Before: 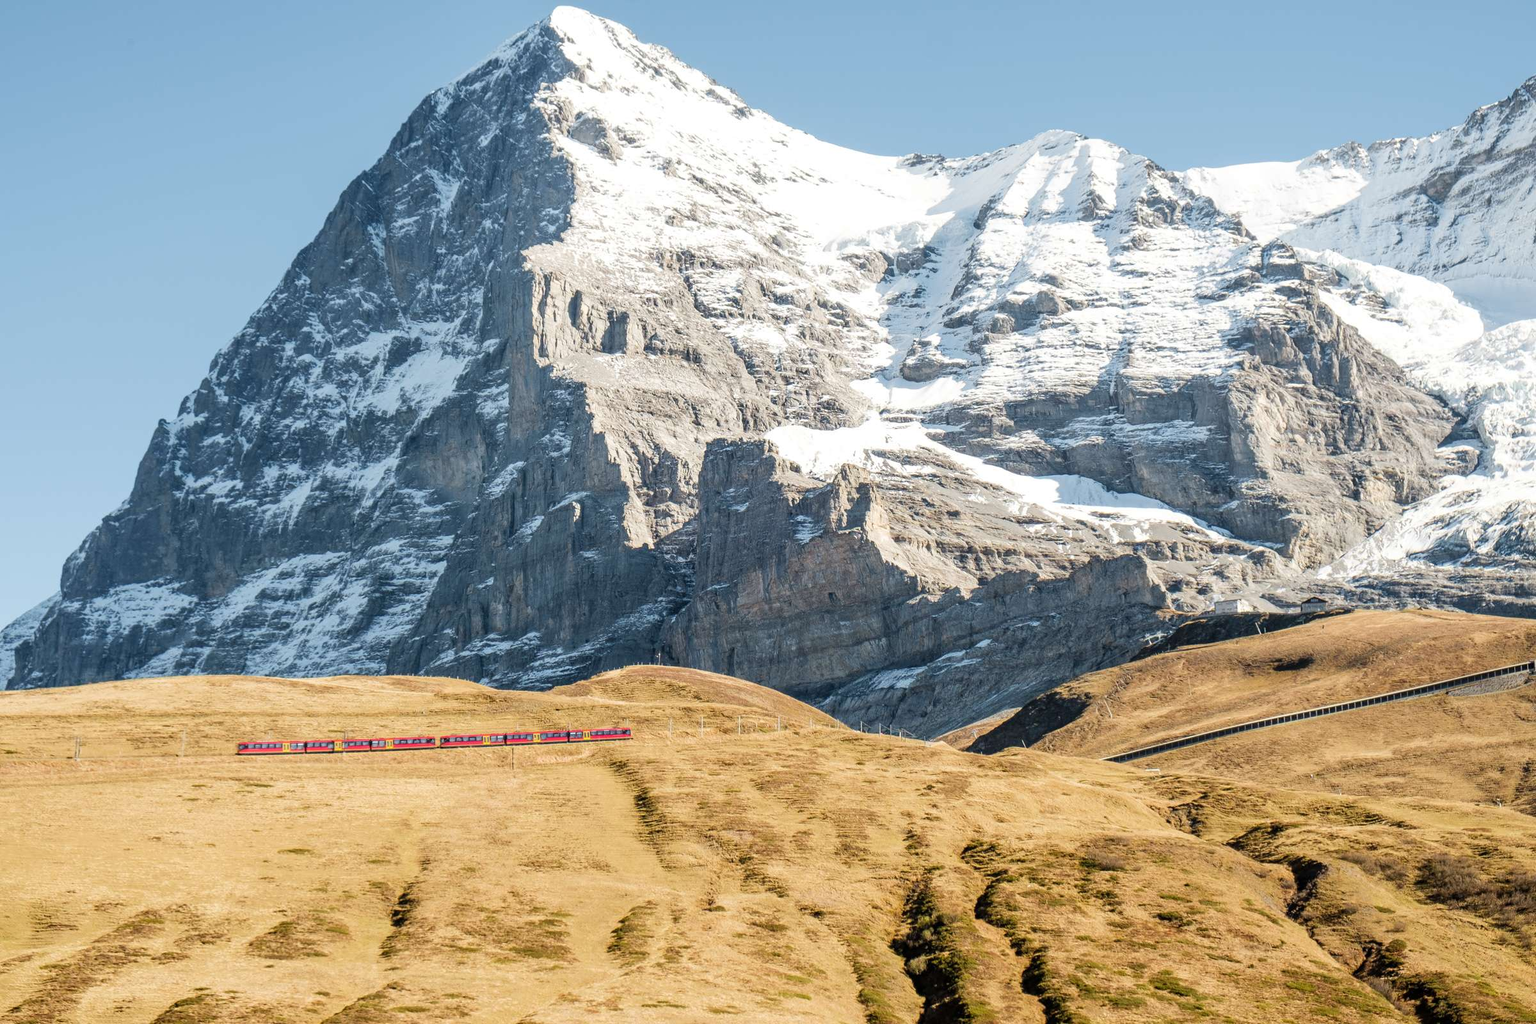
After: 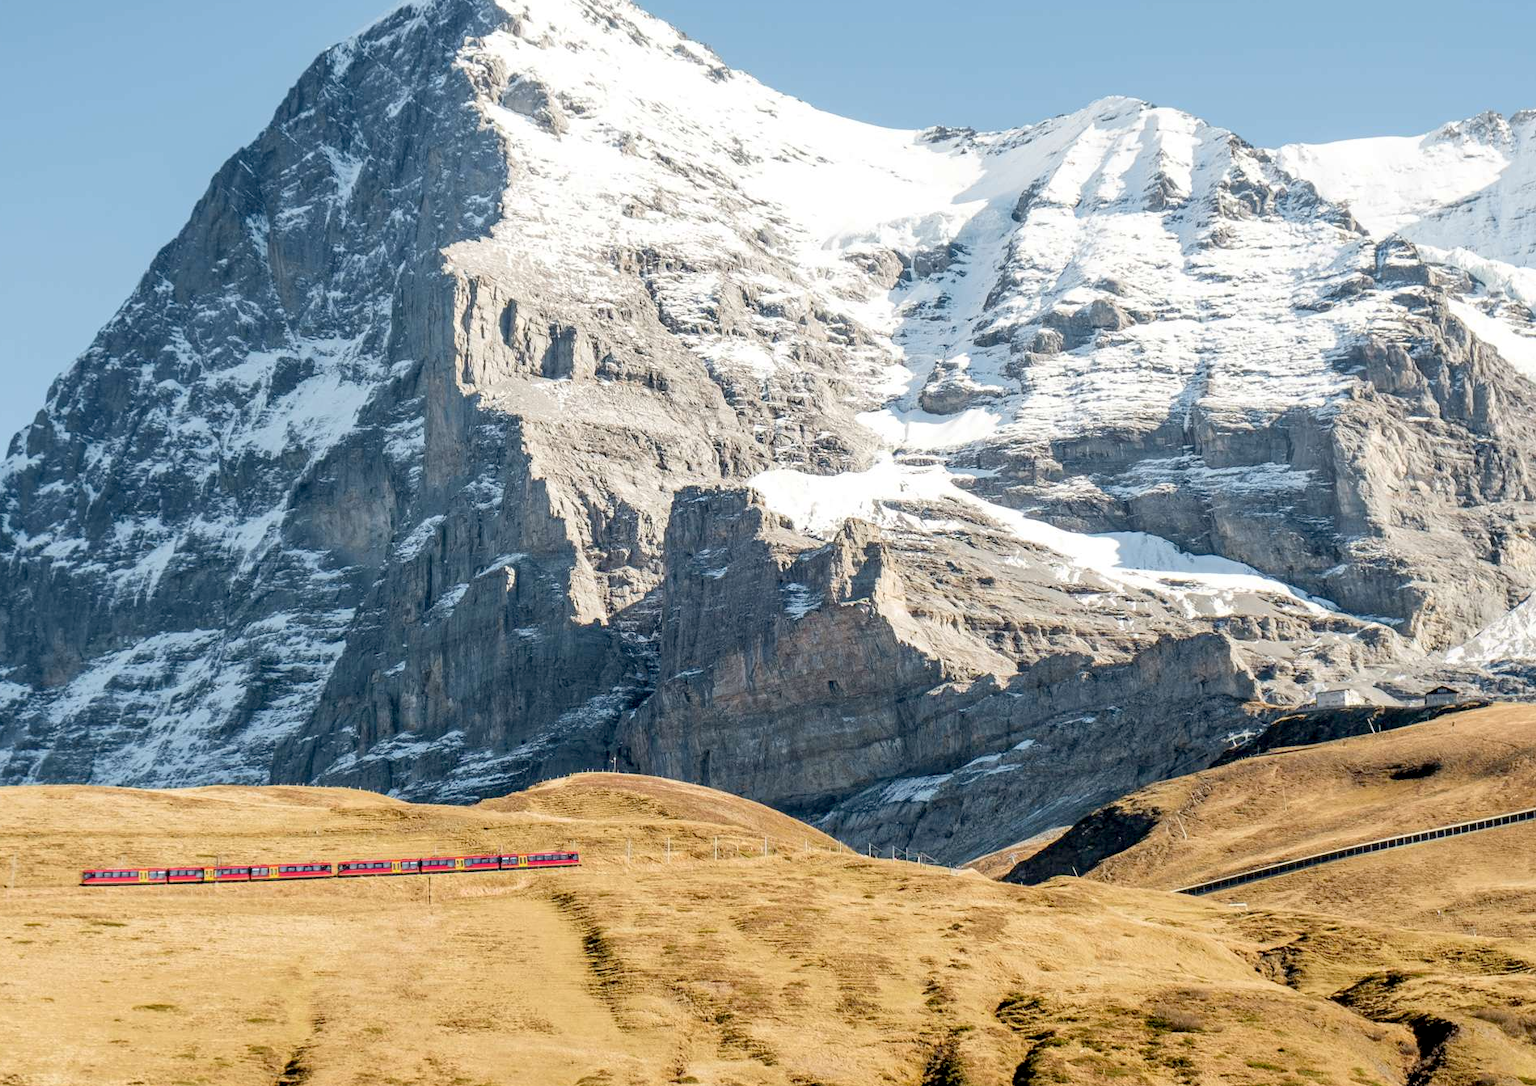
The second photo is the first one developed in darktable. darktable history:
crop: left 11.264%, top 5.293%, right 9.565%, bottom 10.673%
exposure: black level correction 0.009, compensate highlight preservation false
